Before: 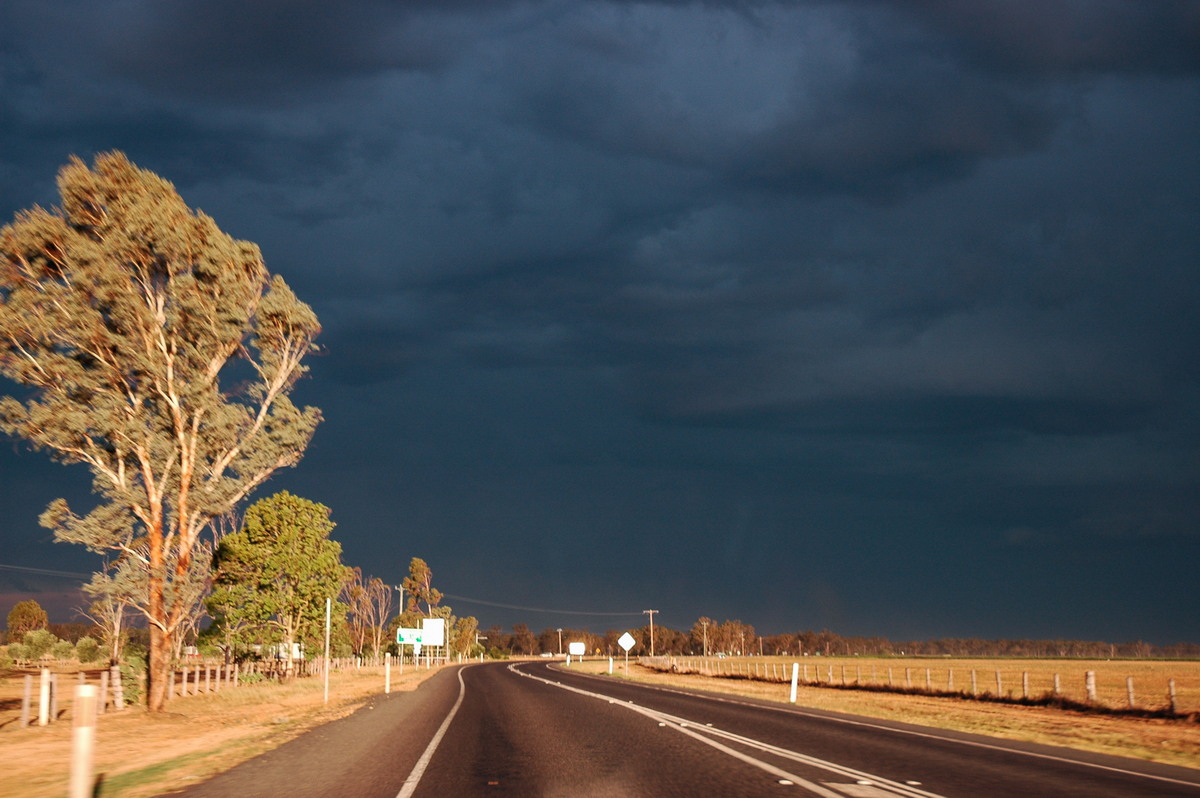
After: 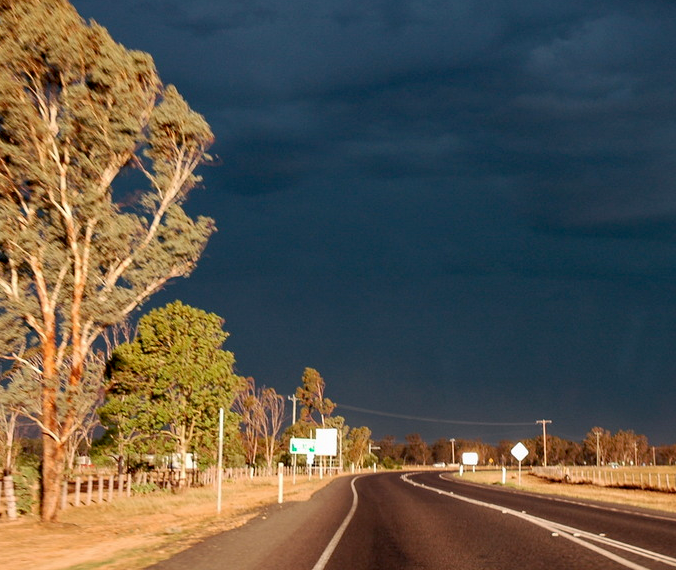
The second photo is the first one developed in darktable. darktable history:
crop: left 8.966%, top 23.852%, right 34.699%, bottom 4.703%
exposure: black level correction 0.009, compensate highlight preservation false
